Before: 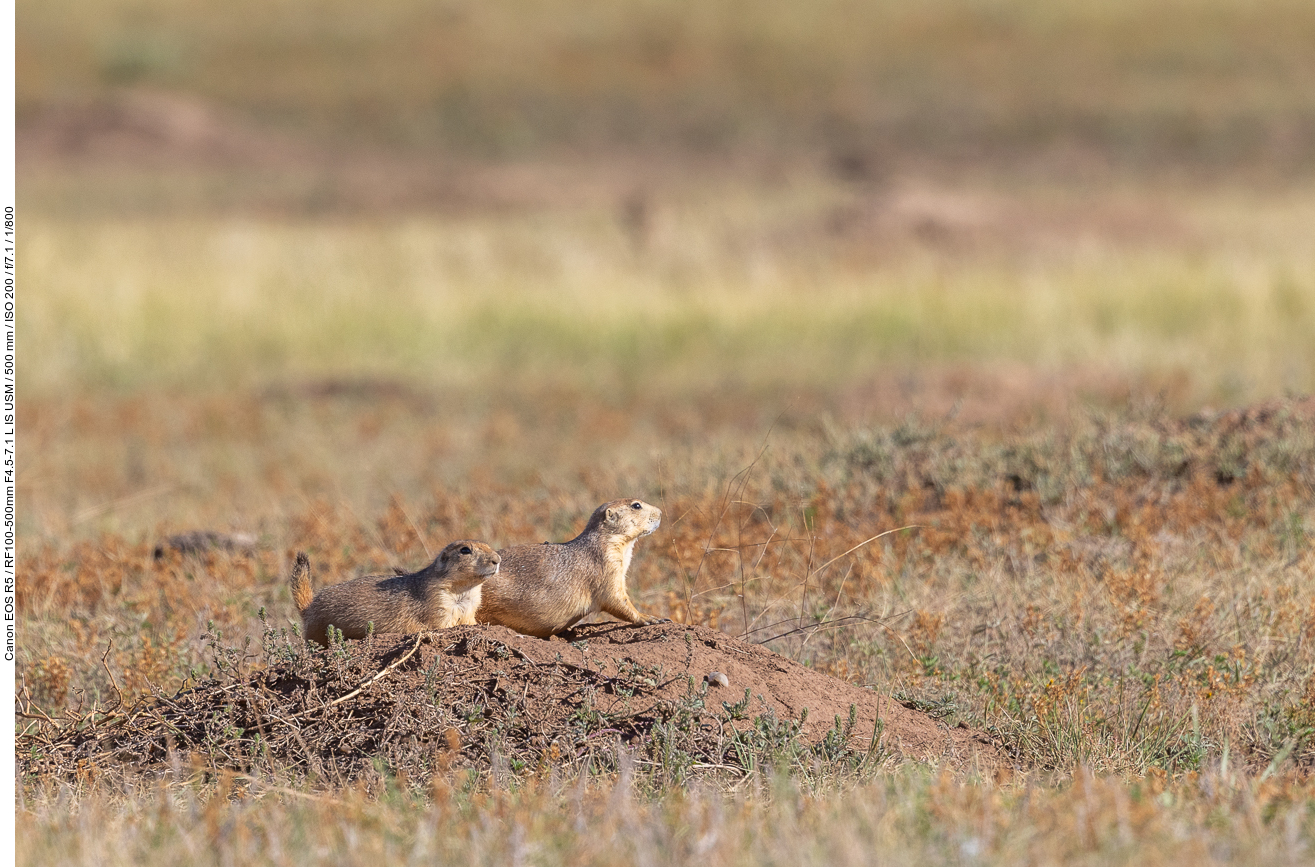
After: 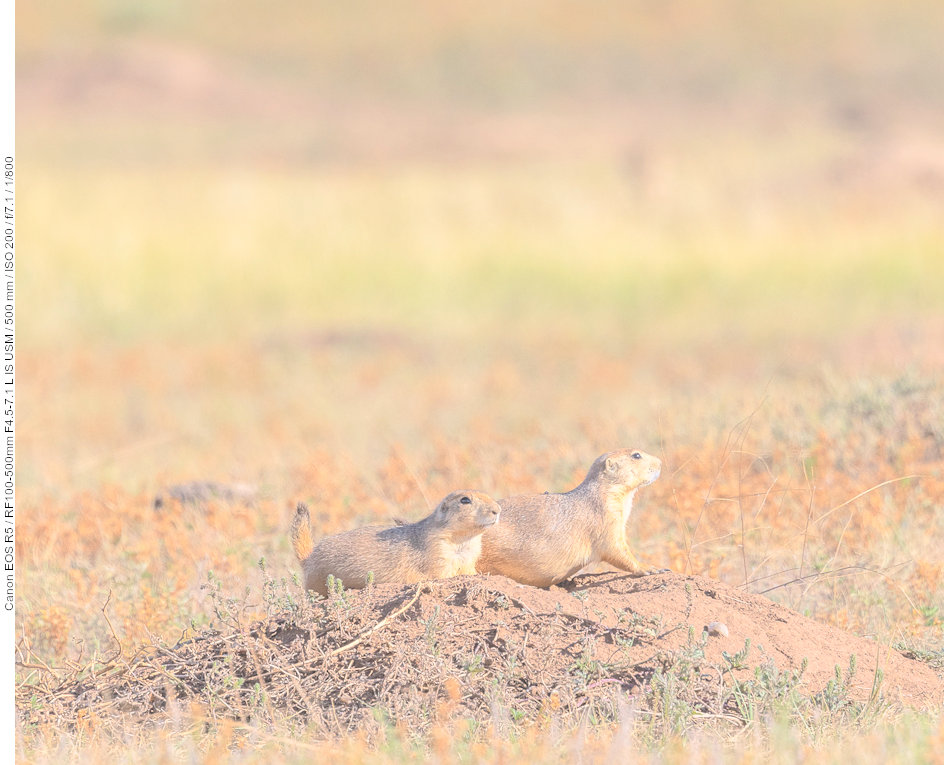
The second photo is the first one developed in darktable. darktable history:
contrast brightness saturation: brightness 1
crop: top 5.803%, right 27.864%, bottom 5.804%
